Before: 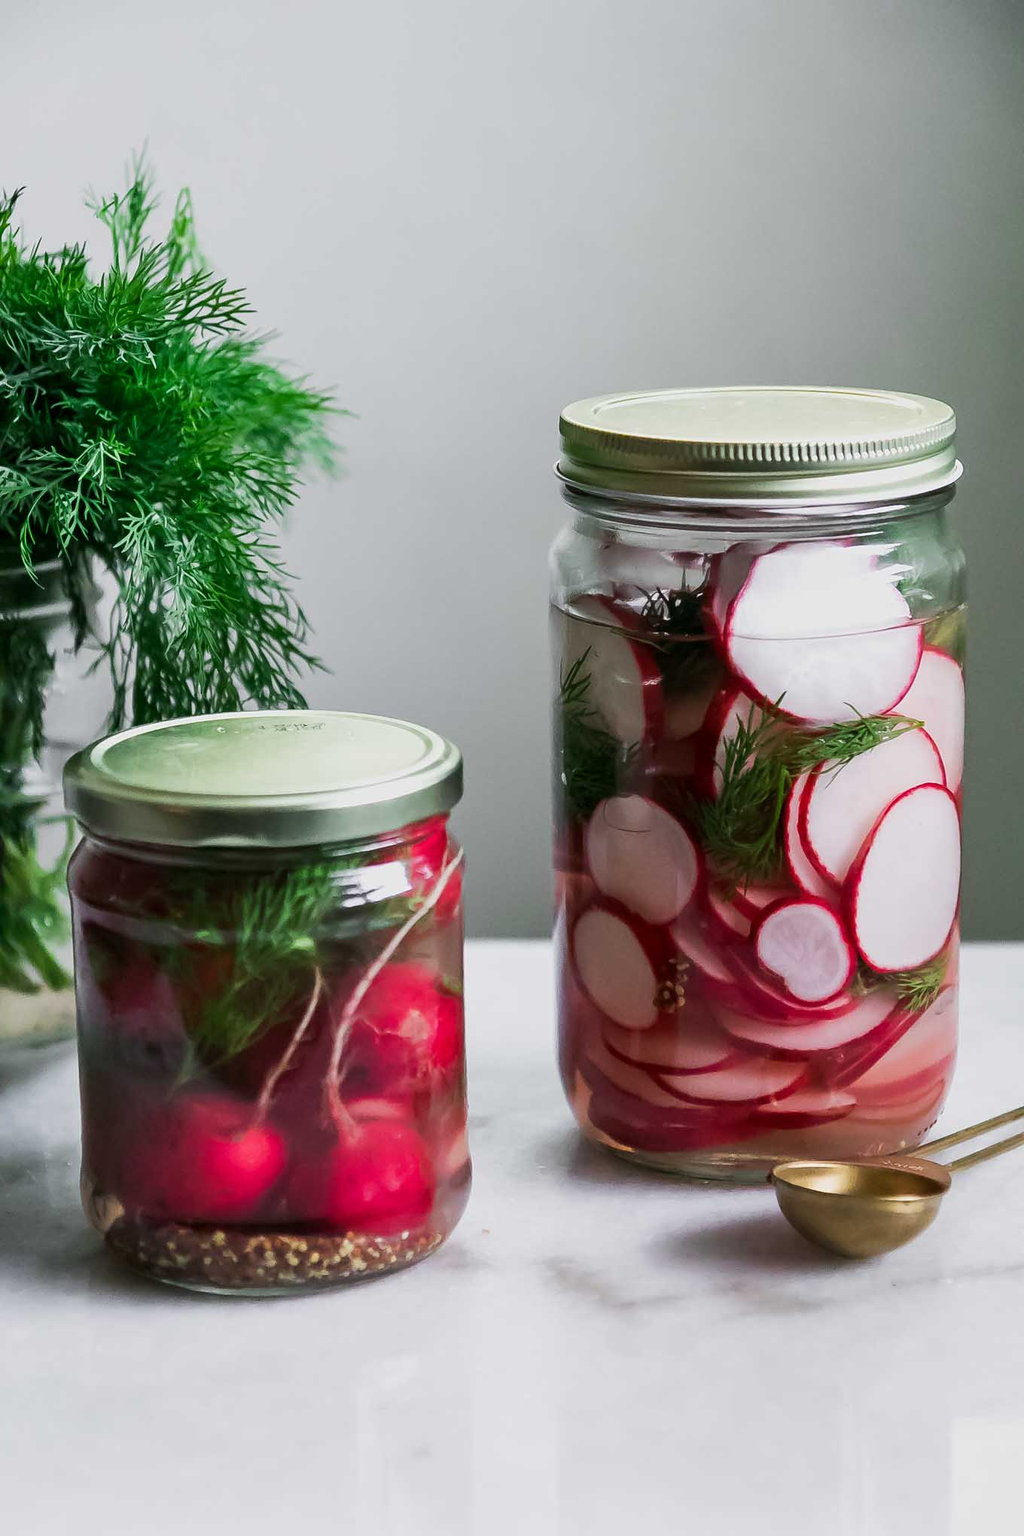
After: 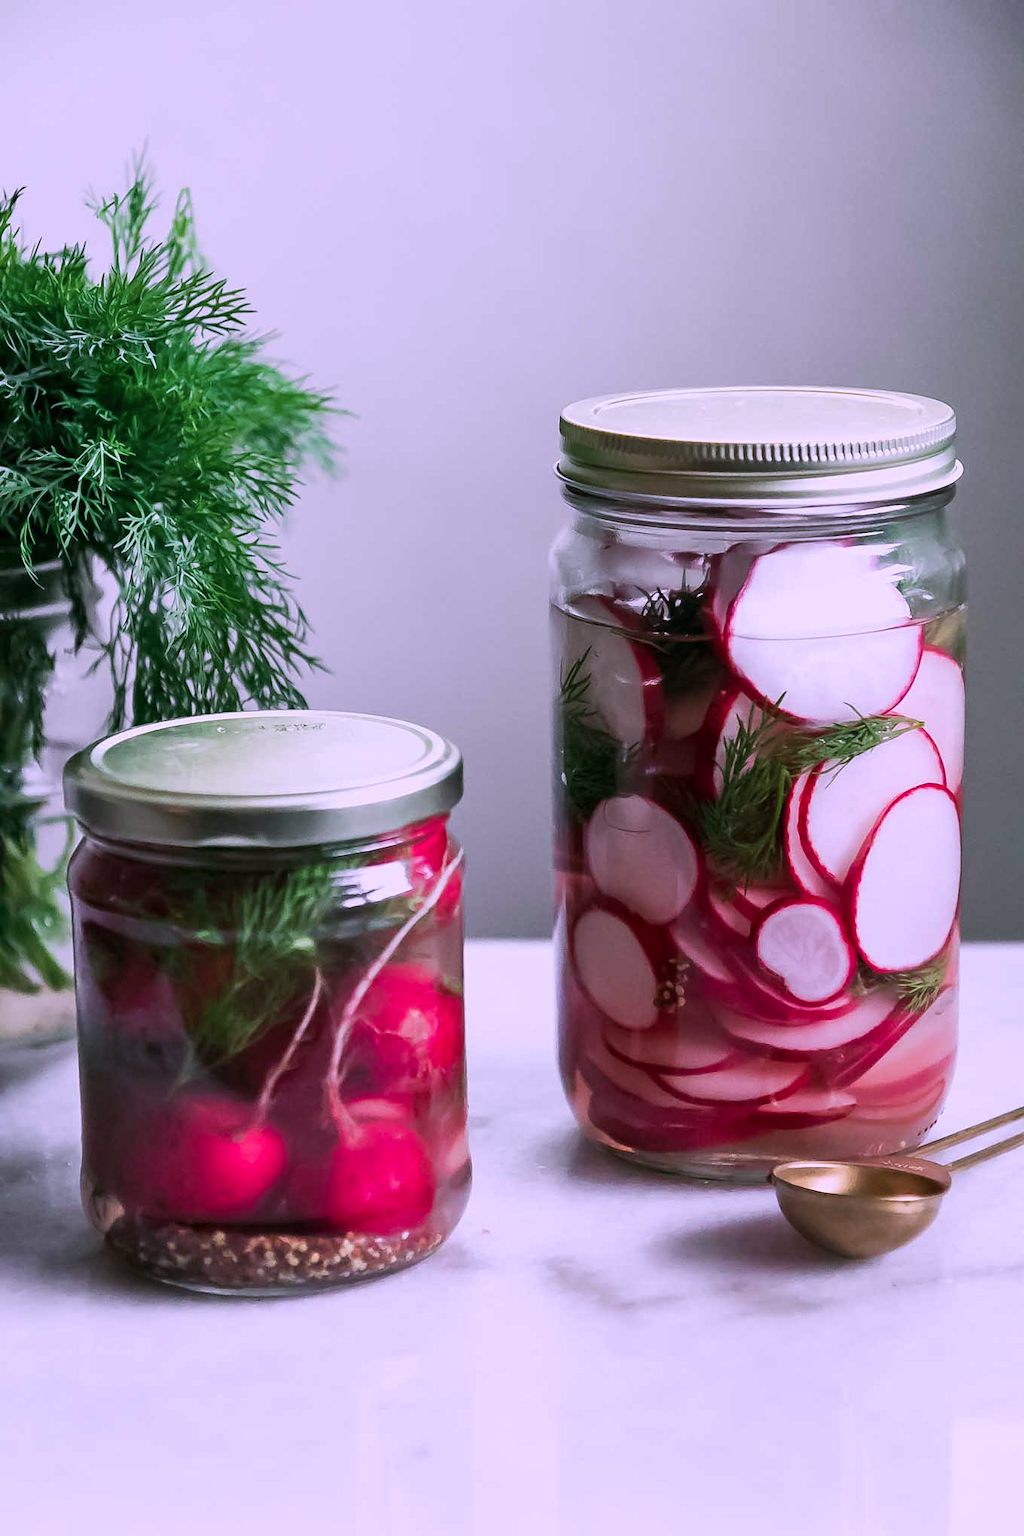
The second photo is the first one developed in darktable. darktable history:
color correction: highlights a* 15.18, highlights b* -24.57
